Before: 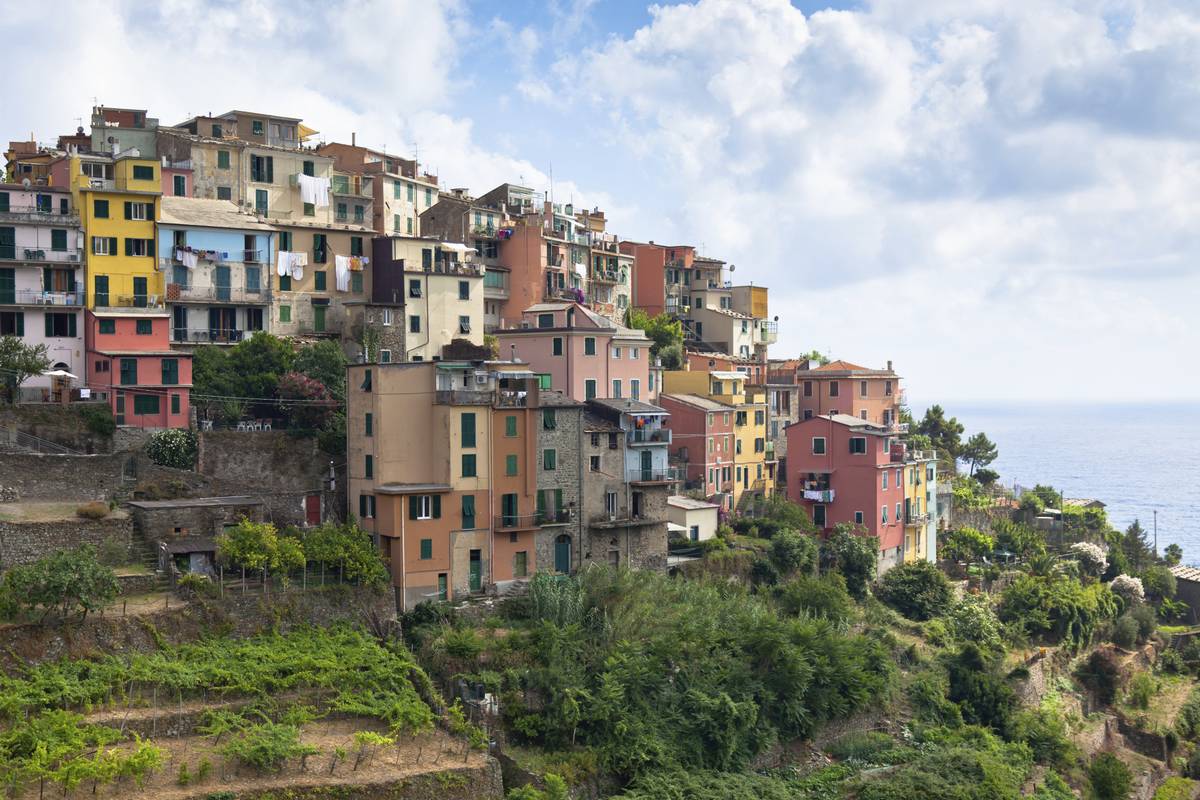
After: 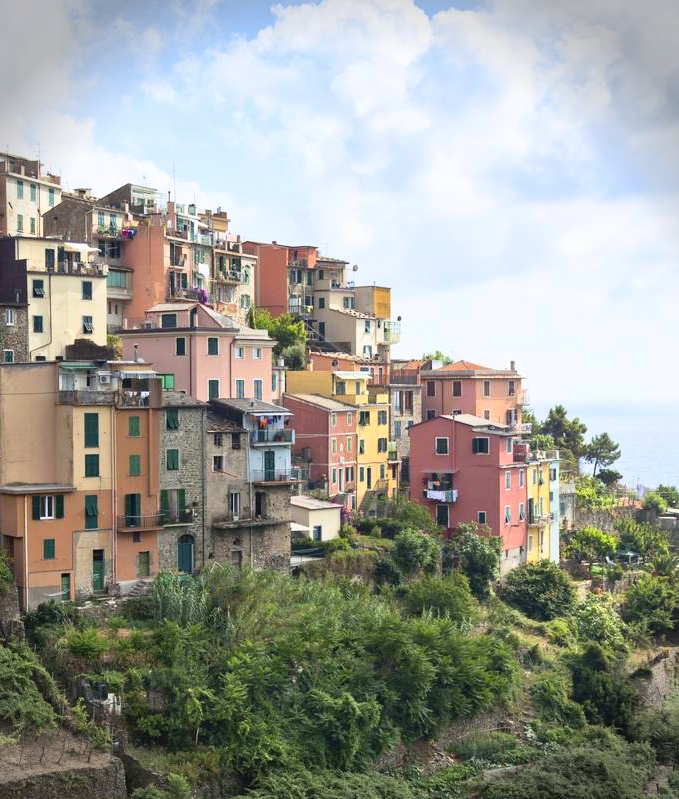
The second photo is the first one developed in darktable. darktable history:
crop: left 31.458%, top 0%, right 11.876%
vignetting: fall-off start 88.03%, fall-off radius 24.9%
contrast brightness saturation: contrast 0.2, brightness 0.16, saturation 0.22
